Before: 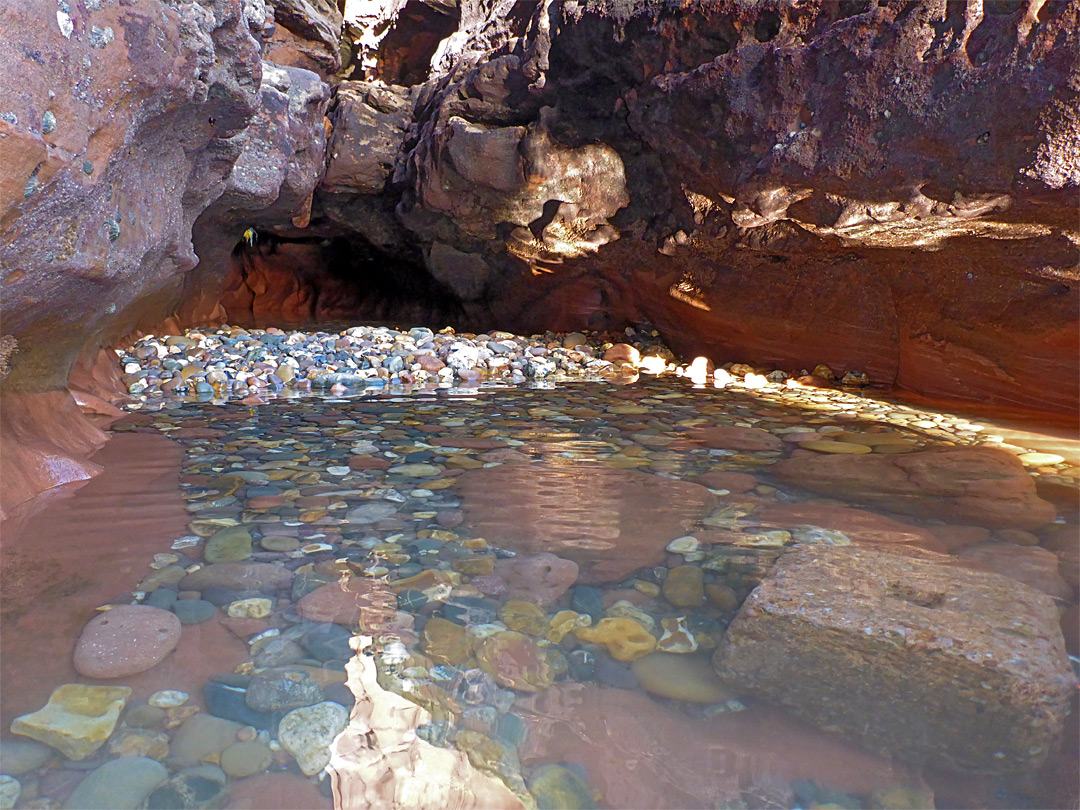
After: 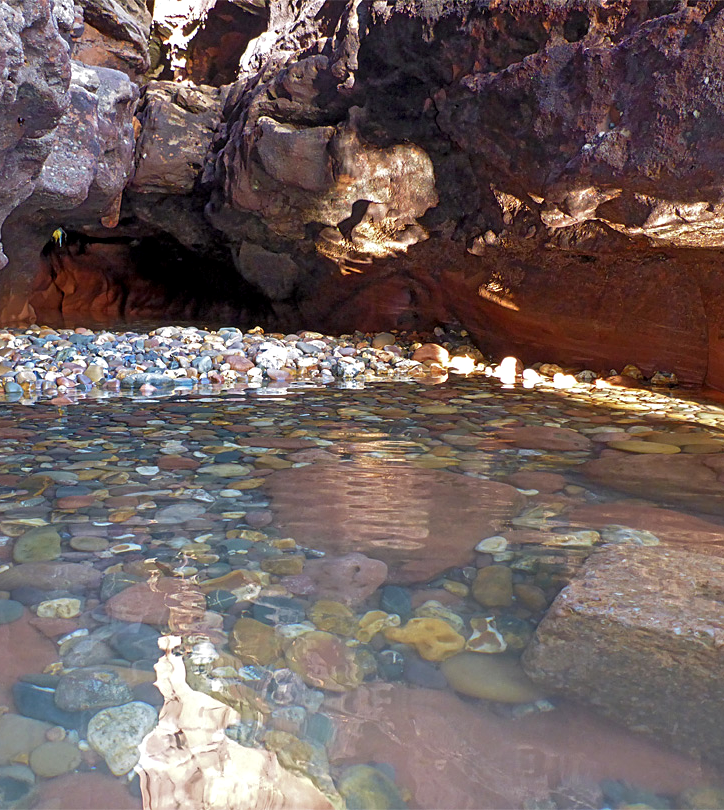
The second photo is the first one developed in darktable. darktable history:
crop and rotate: left 17.773%, right 15.13%
local contrast: highlights 107%, shadows 99%, detail 120%, midtone range 0.2
